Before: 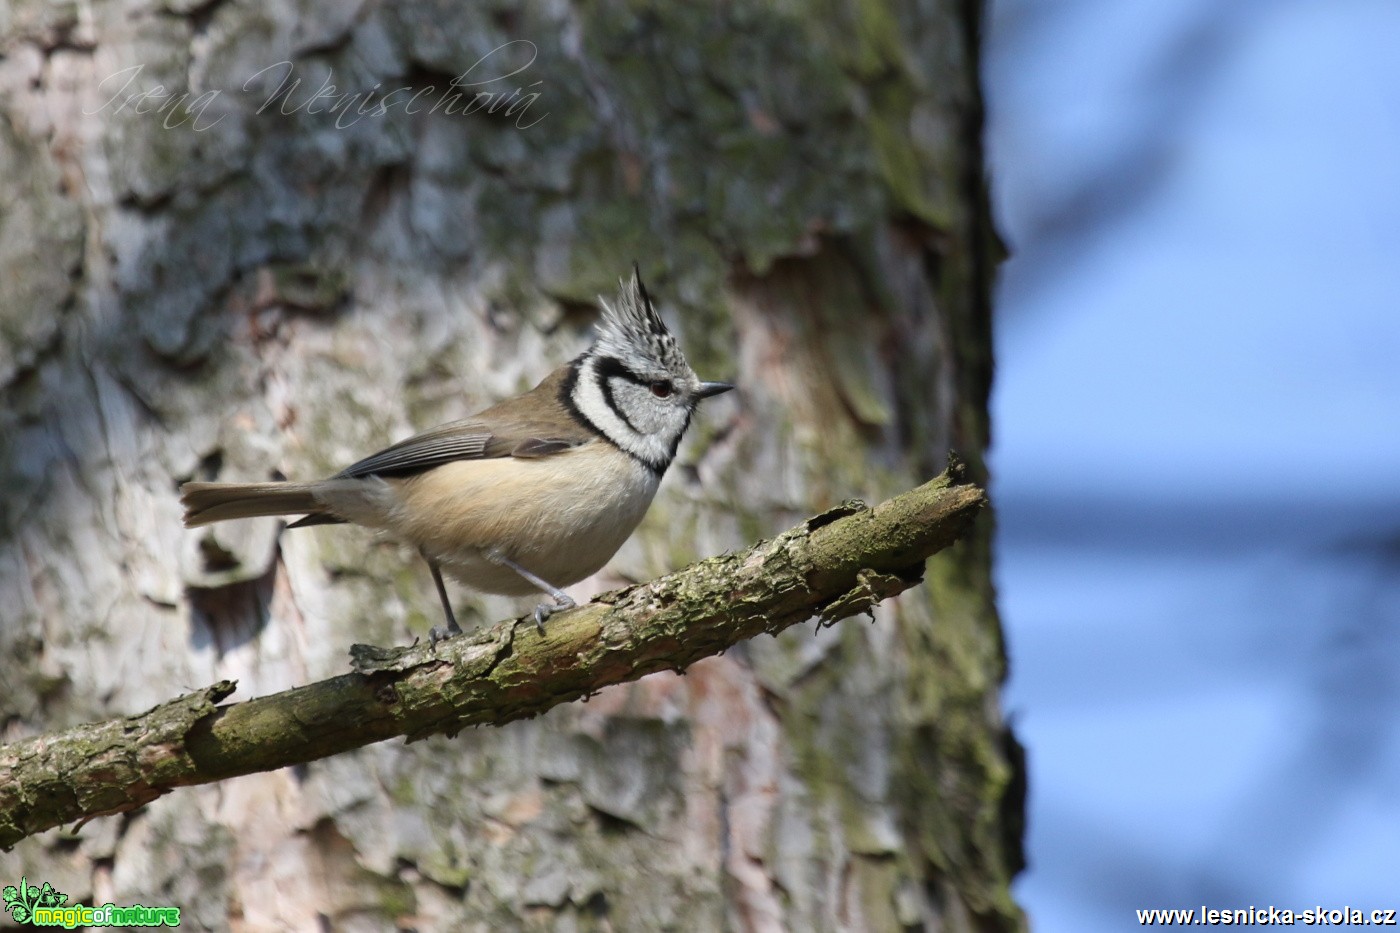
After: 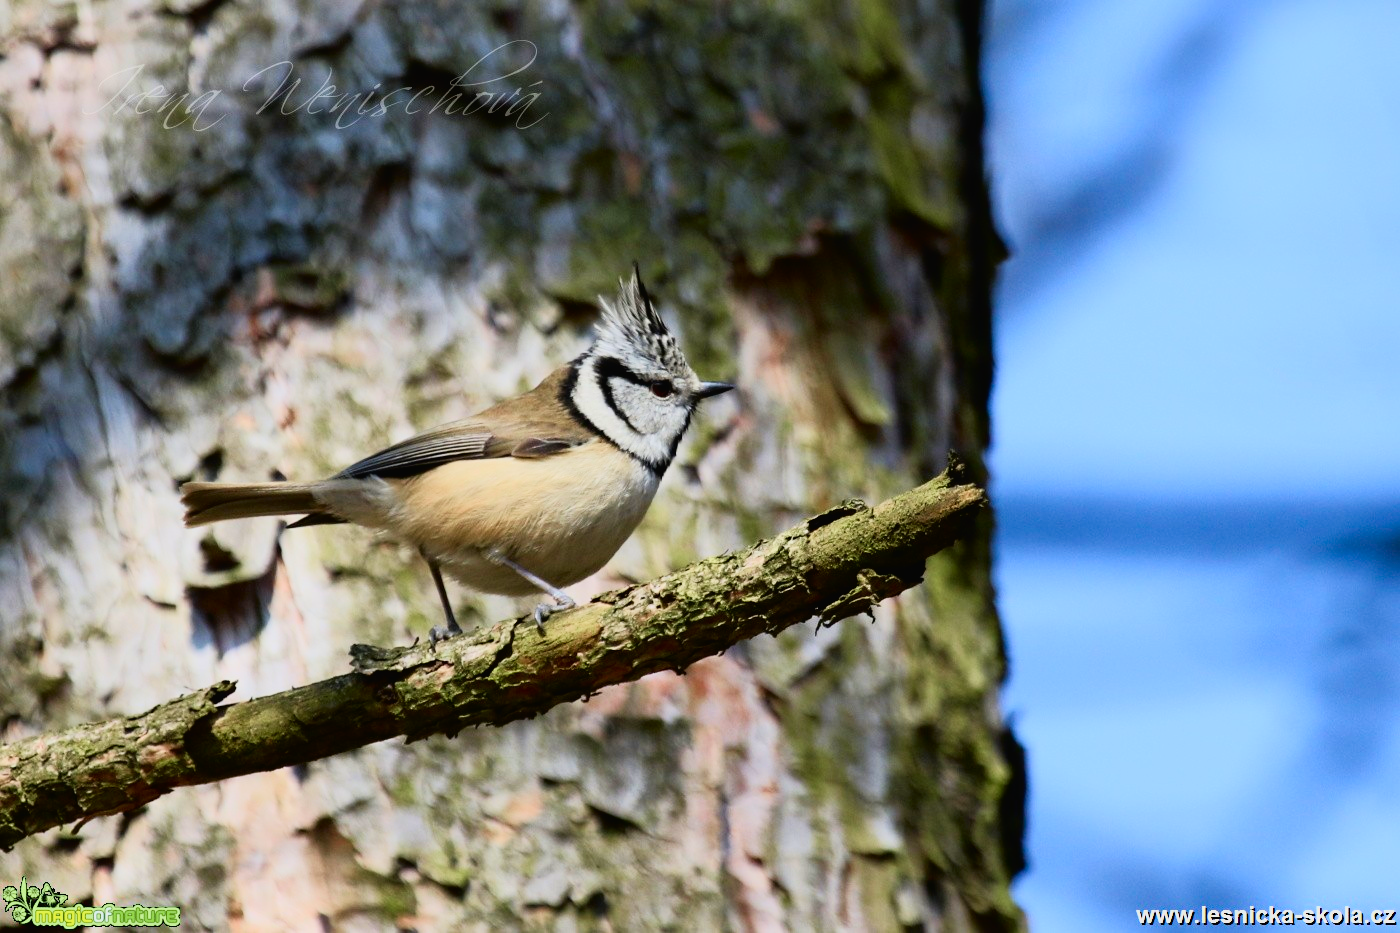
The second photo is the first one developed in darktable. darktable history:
tone curve: curves: ch0 [(0, 0.013) (0.074, 0.044) (0.251, 0.234) (0.472, 0.511) (0.63, 0.752) (0.746, 0.866) (0.899, 0.956) (1, 1)]; ch1 [(0, 0) (0.08, 0.08) (0.347, 0.394) (0.455, 0.441) (0.5, 0.5) (0.517, 0.53) (0.563, 0.611) (0.617, 0.682) (0.756, 0.788) (0.92, 0.92) (1, 1)]; ch2 [(0, 0) (0.096, 0.056) (0.304, 0.204) (0.5, 0.5) (0.539, 0.575) (0.597, 0.644) (0.92, 0.92) (1, 1)], color space Lab, independent channels, preserve colors none
filmic rgb: black relative exposure -7.65 EV, white relative exposure 4.56 EV, hardness 3.61
